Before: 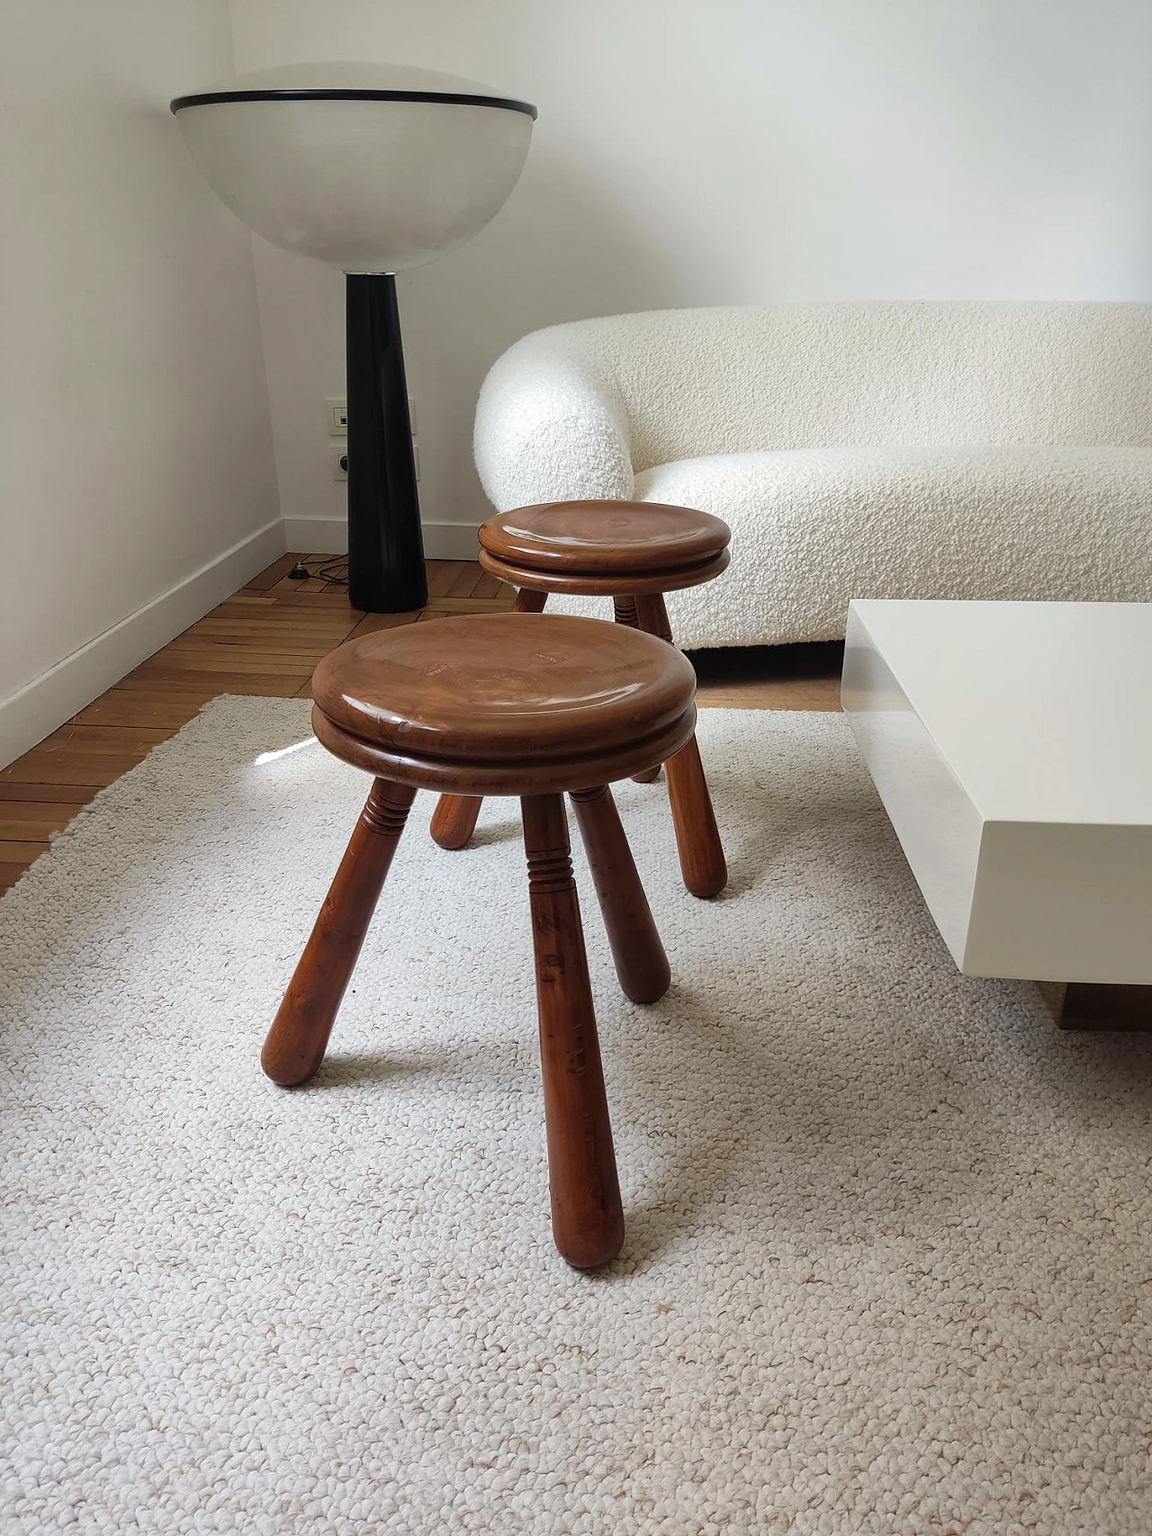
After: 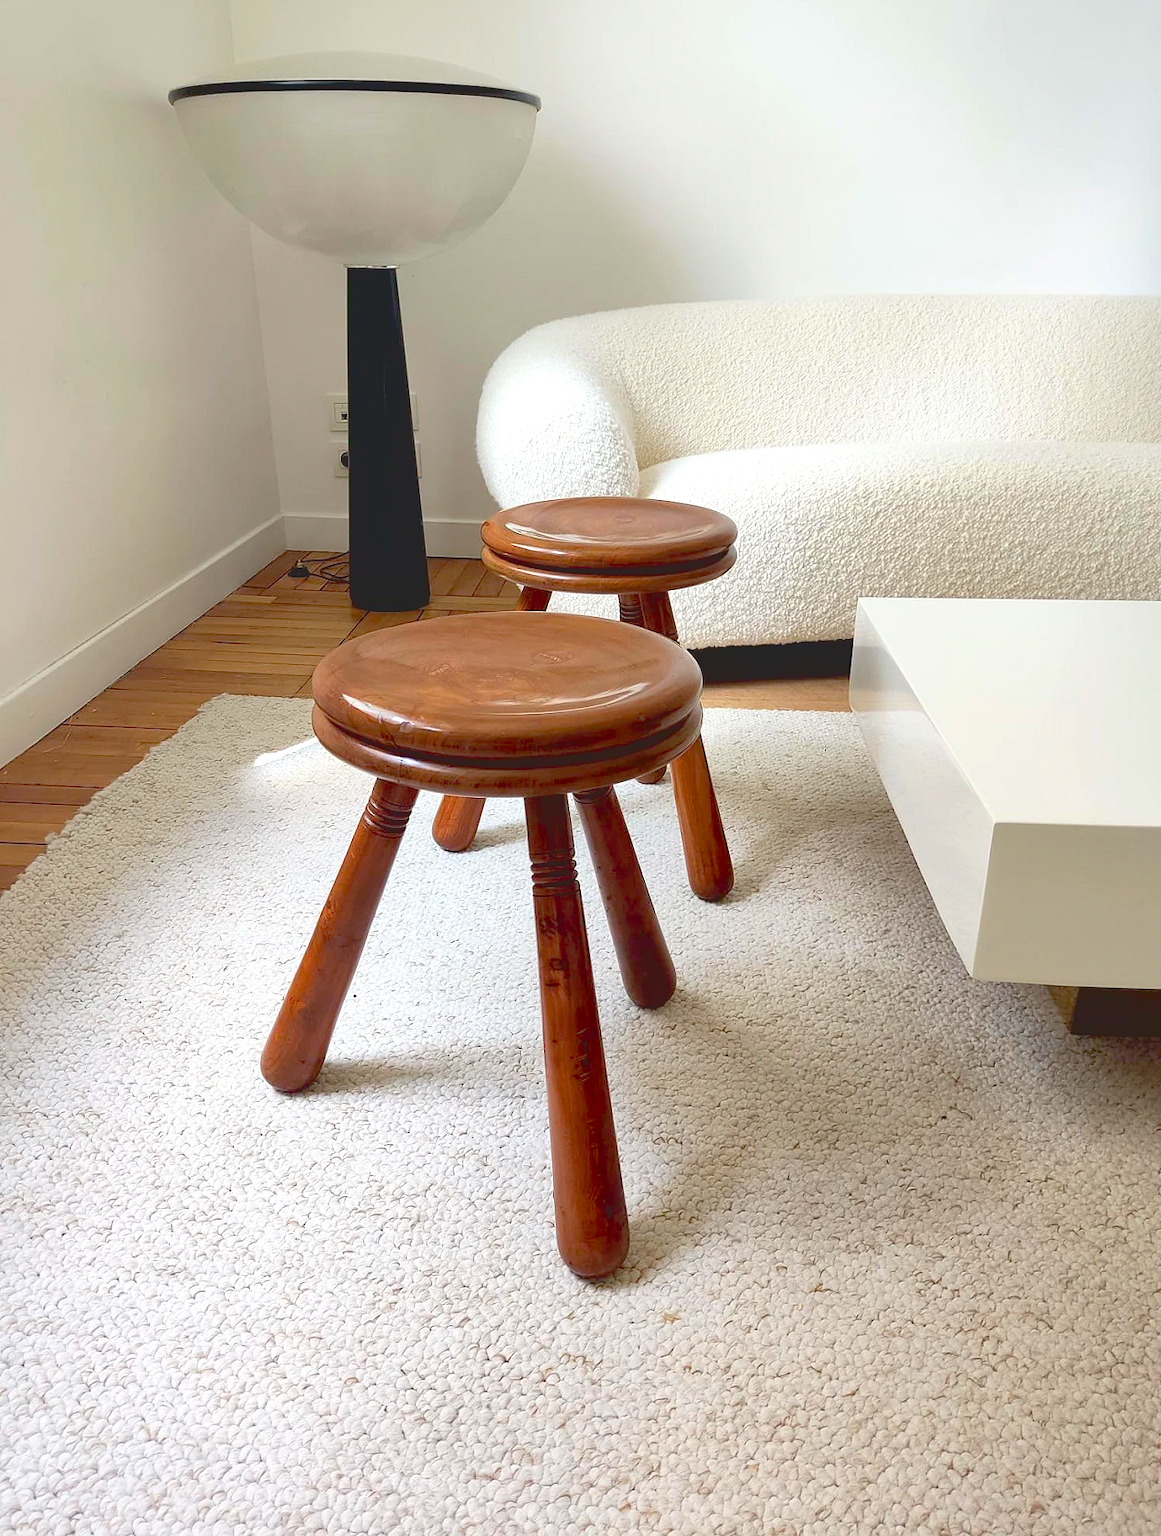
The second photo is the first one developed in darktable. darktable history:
exposure: black level correction 0.011, exposure 1.081 EV, compensate highlight preservation false
crop: left 0.442%, top 0.737%, right 0.204%, bottom 0.737%
contrast brightness saturation: contrast -0.282
